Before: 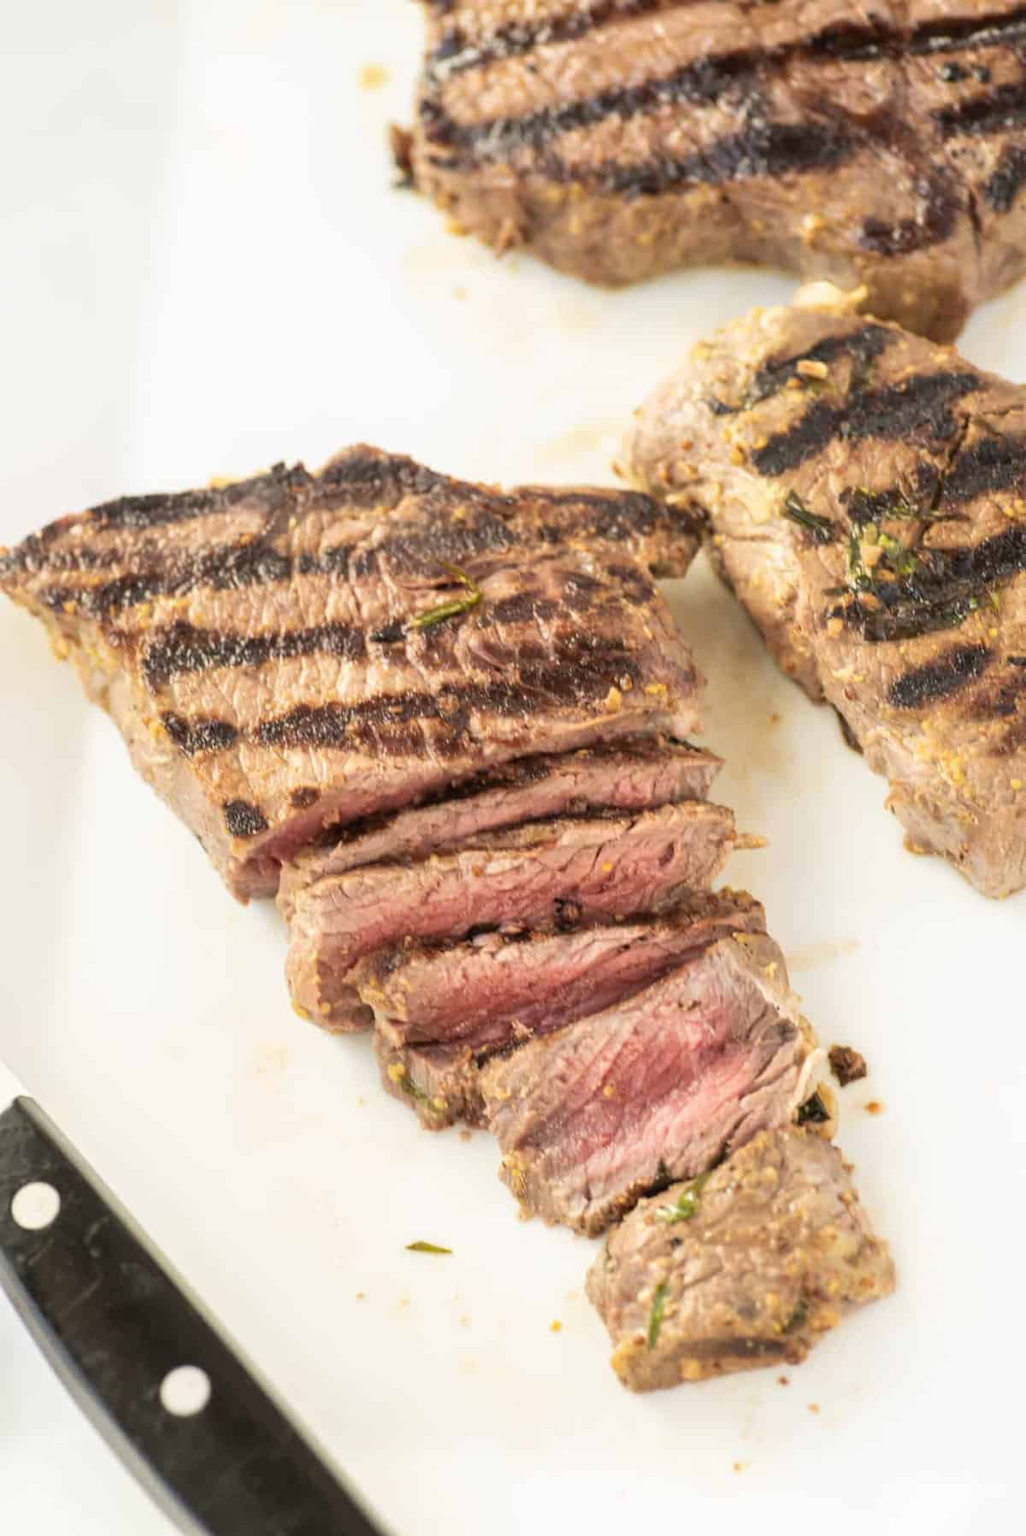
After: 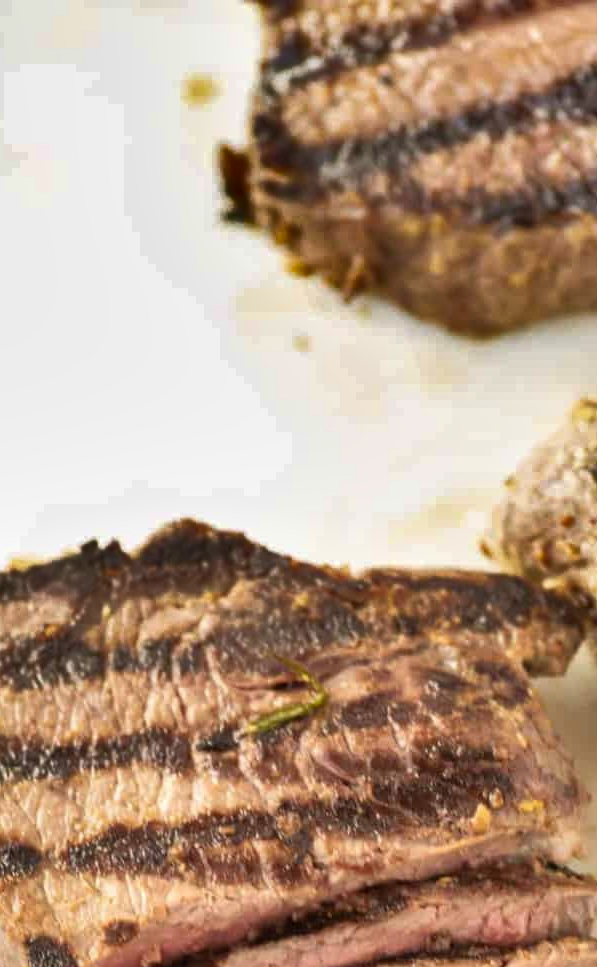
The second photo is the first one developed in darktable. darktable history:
shadows and highlights: shadows 24.56, highlights -76.48, soften with gaussian
crop: left 19.715%, right 30.469%, bottom 46.159%
tone equalizer: mask exposure compensation -0.491 EV
